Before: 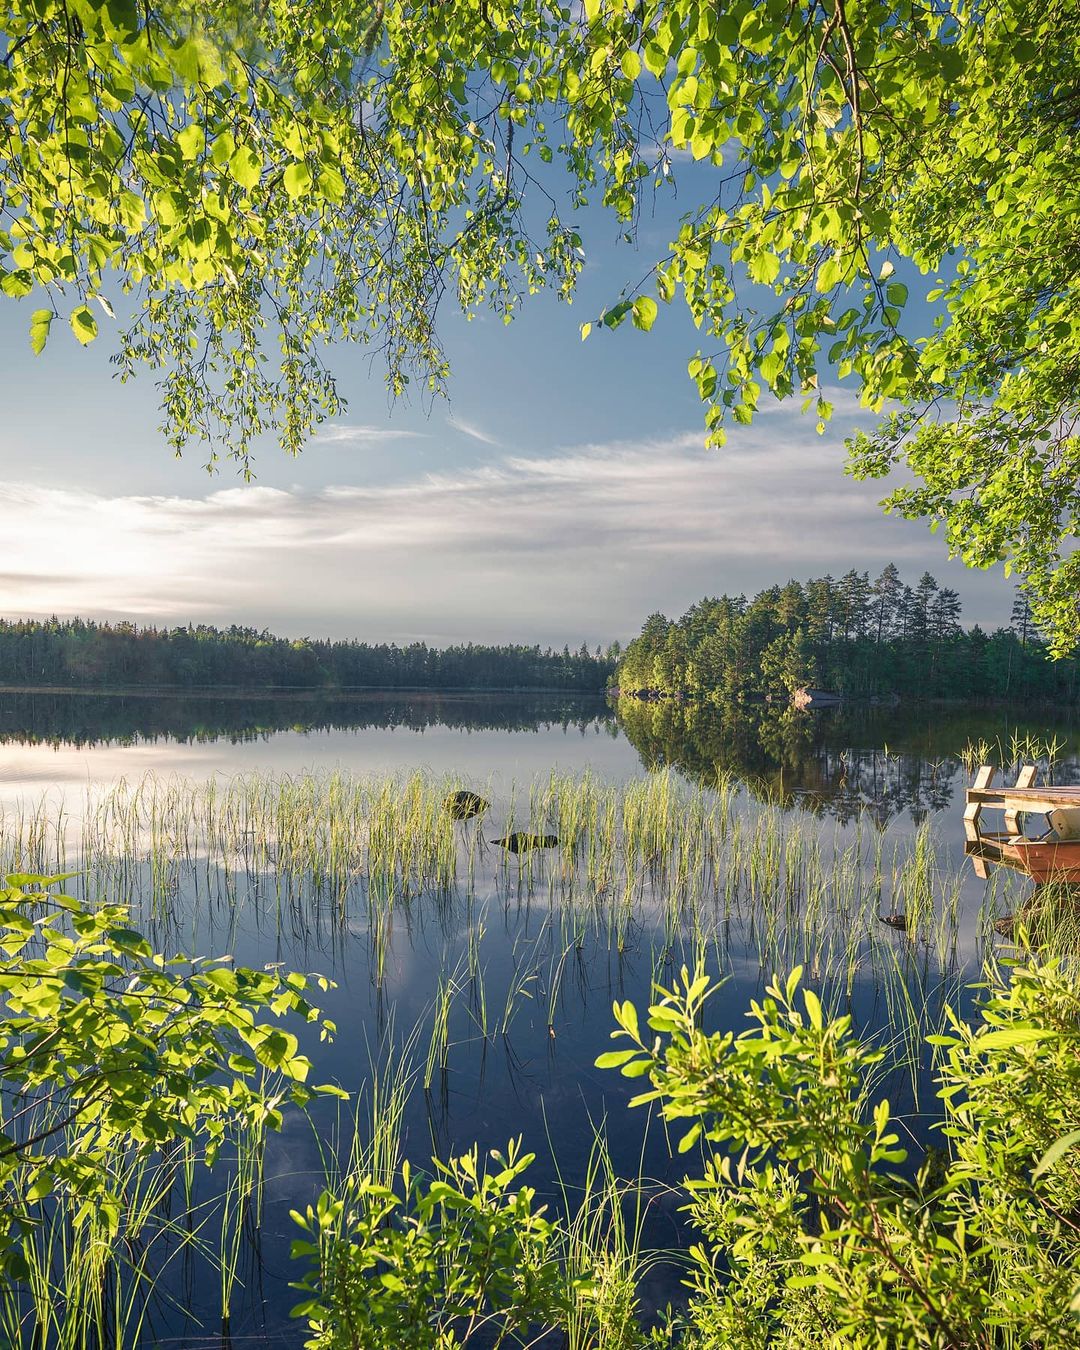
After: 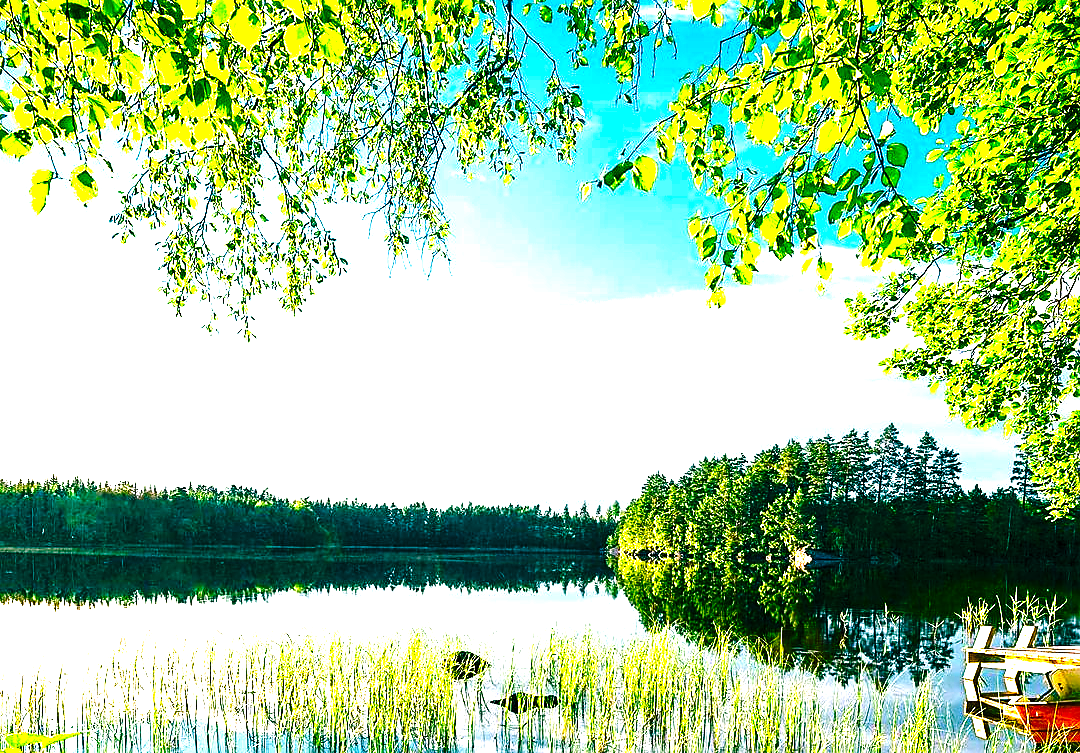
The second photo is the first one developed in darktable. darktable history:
sharpen: on, module defaults
color correction: highlights a* 1.7, highlights b* -1.67, saturation 2.46
crop and rotate: top 10.43%, bottom 33.736%
levels: levels [0.044, 0.475, 0.791]
base curve: curves: ch0 [(0, 0) (0.032, 0.037) (0.105, 0.228) (0.435, 0.76) (0.856, 0.983) (1, 1)], preserve colors none
color balance rgb: shadows lift › chroma 11.829%, shadows lift › hue 133.12°, perceptual saturation grading › global saturation 1.006%, perceptual saturation grading › highlights -2.036%, perceptual saturation grading › mid-tones 3.595%, perceptual saturation grading › shadows 7.672%, perceptual brilliance grading › highlights 14.393%, perceptual brilliance grading › mid-tones -5.34%, perceptual brilliance grading › shadows -26.718%, global vibrance 9.46%
